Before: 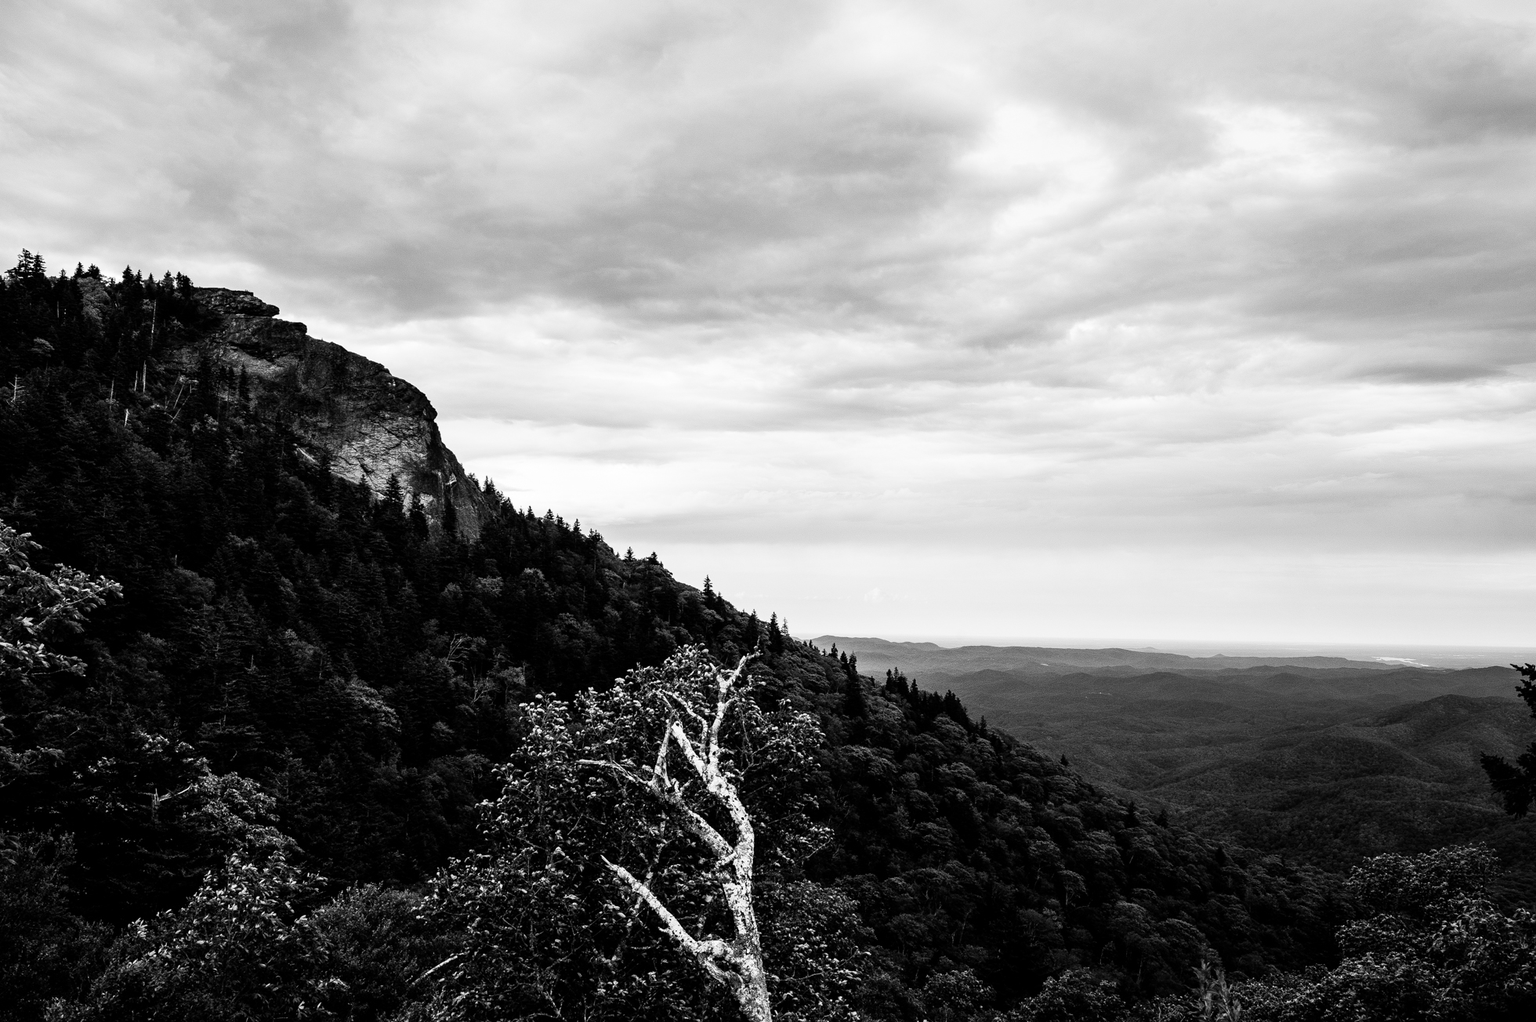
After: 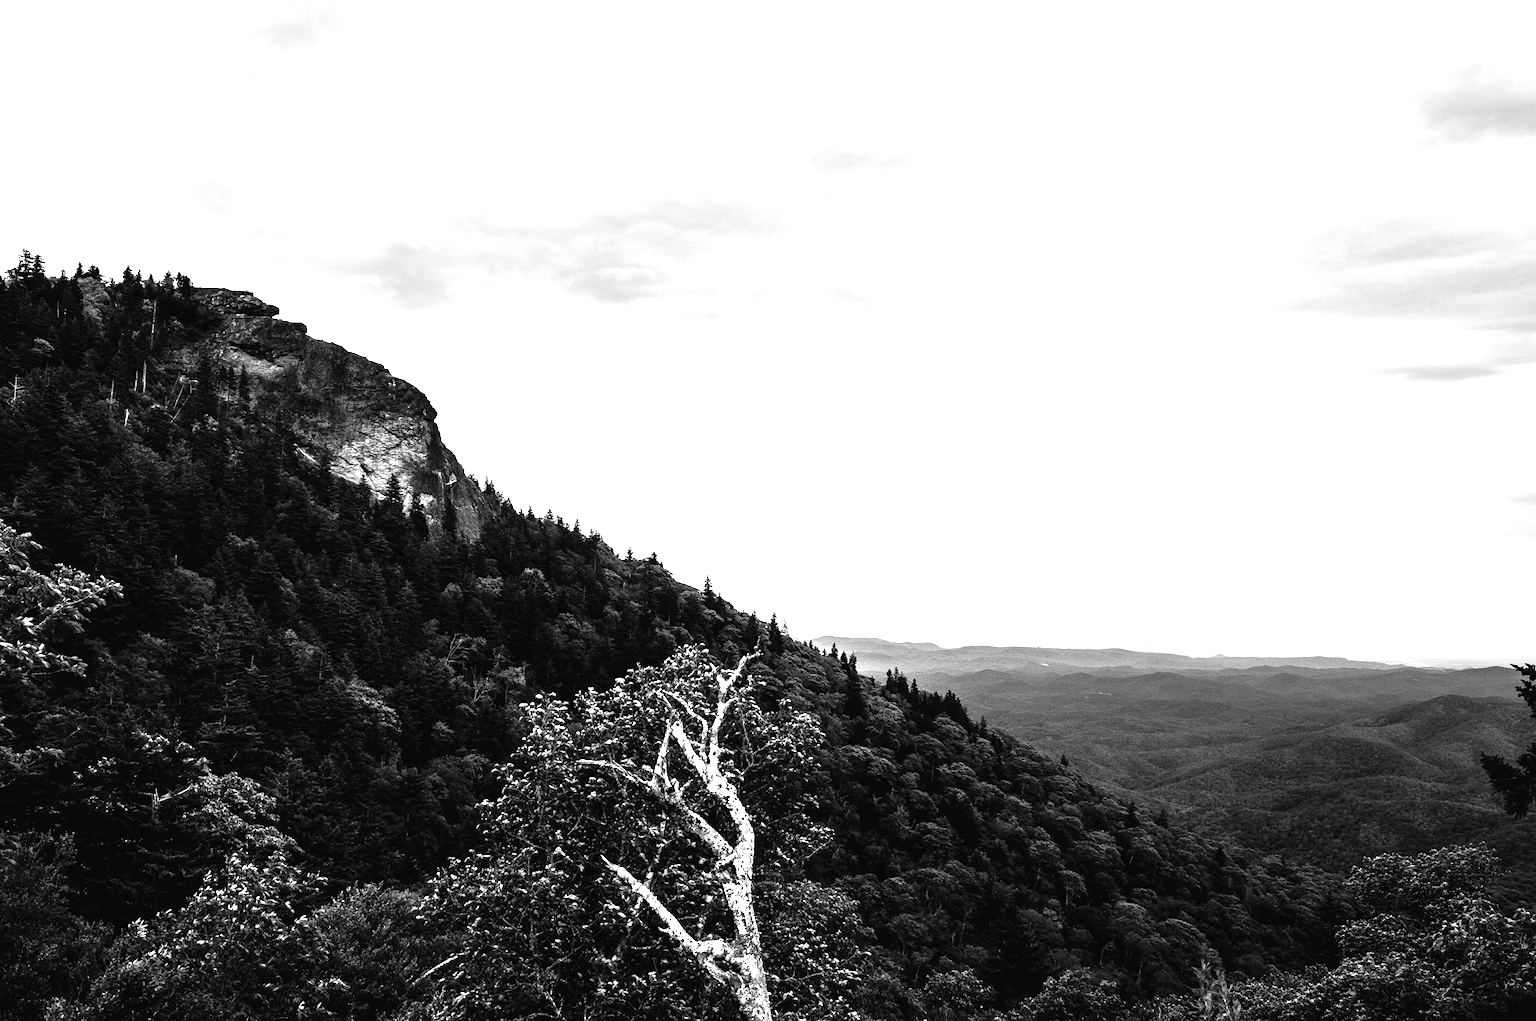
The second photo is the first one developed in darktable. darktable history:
exposure: black level correction -0.001, exposure 0.079 EV, compensate exposure bias true, compensate highlight preservation false
